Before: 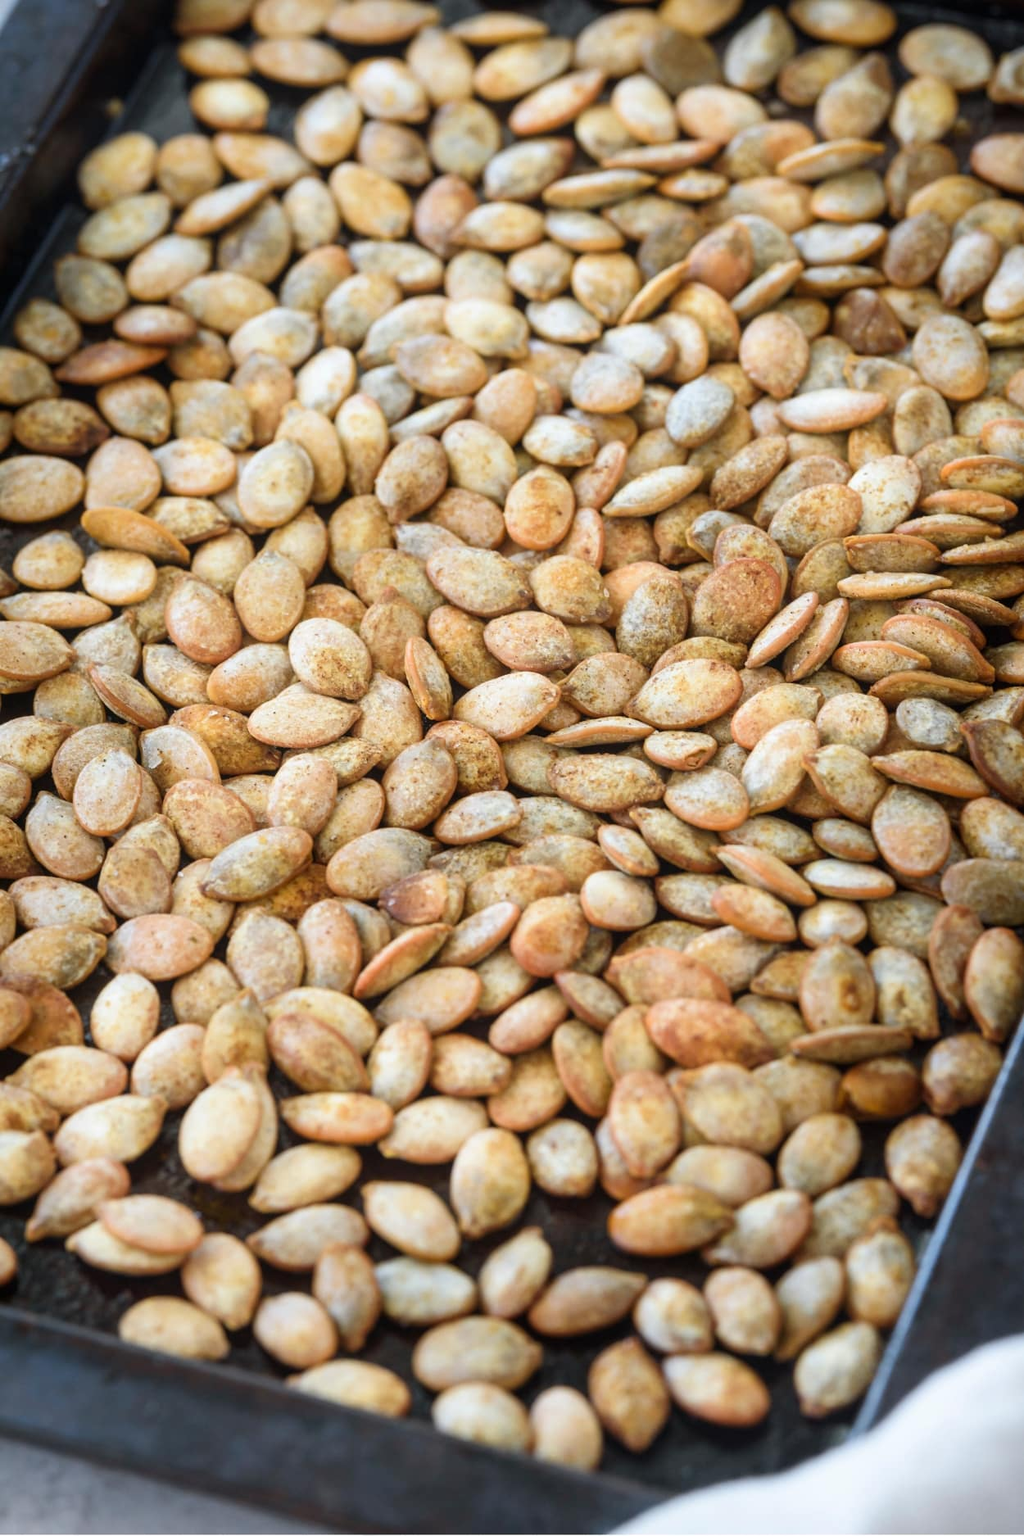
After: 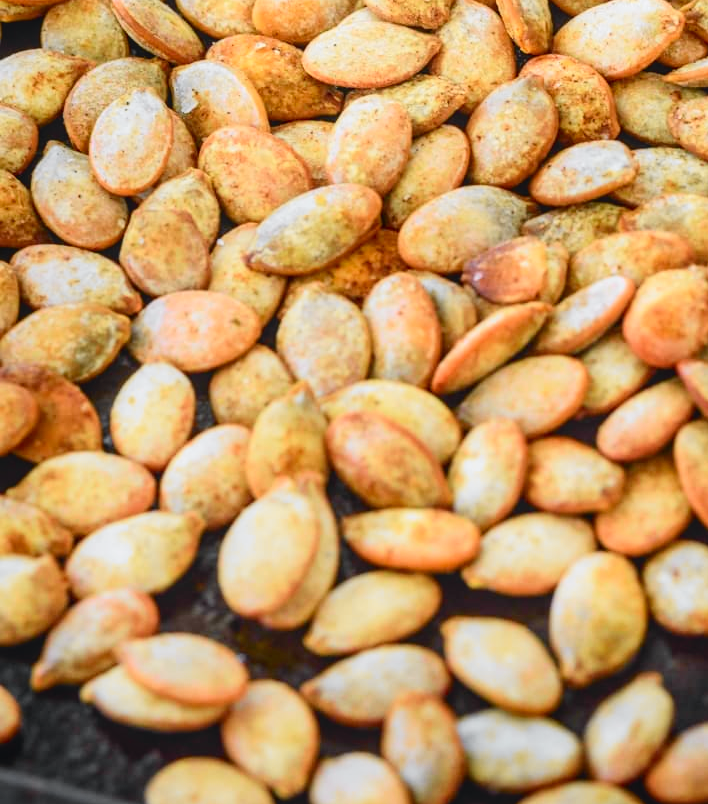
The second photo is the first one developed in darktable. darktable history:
local contrast: detail 109%
crop: top 44.045%, right 43.307%, bottom 13.072%
tone curve: curves: ch0 [(0, 0) (0.071, 0.047) (0.266, 0.26) (0.491, 0.552) (0.753, 0.818) (1, 0.983)]; ch1 [(0, 0) (0.346, 0.307) (0.408, 0.369) (0.463, 0.443) (0.482, 0.493) (0.502, 0.5) (0.517, 0.518) (0.546, 0.576) (0.588, 0.643) (0.651, 0.709) (1, 1)]; ch2 [(0, 0) (0.346, 0.34) (0.434, 0.46) (0.485, 0.494) (0.5, 0.494) (0.517, 0.503) (0.535, 0.545) (0.583, 0.634) (0.625, 0.686) (1, 1)], color space Lab, independent channels
